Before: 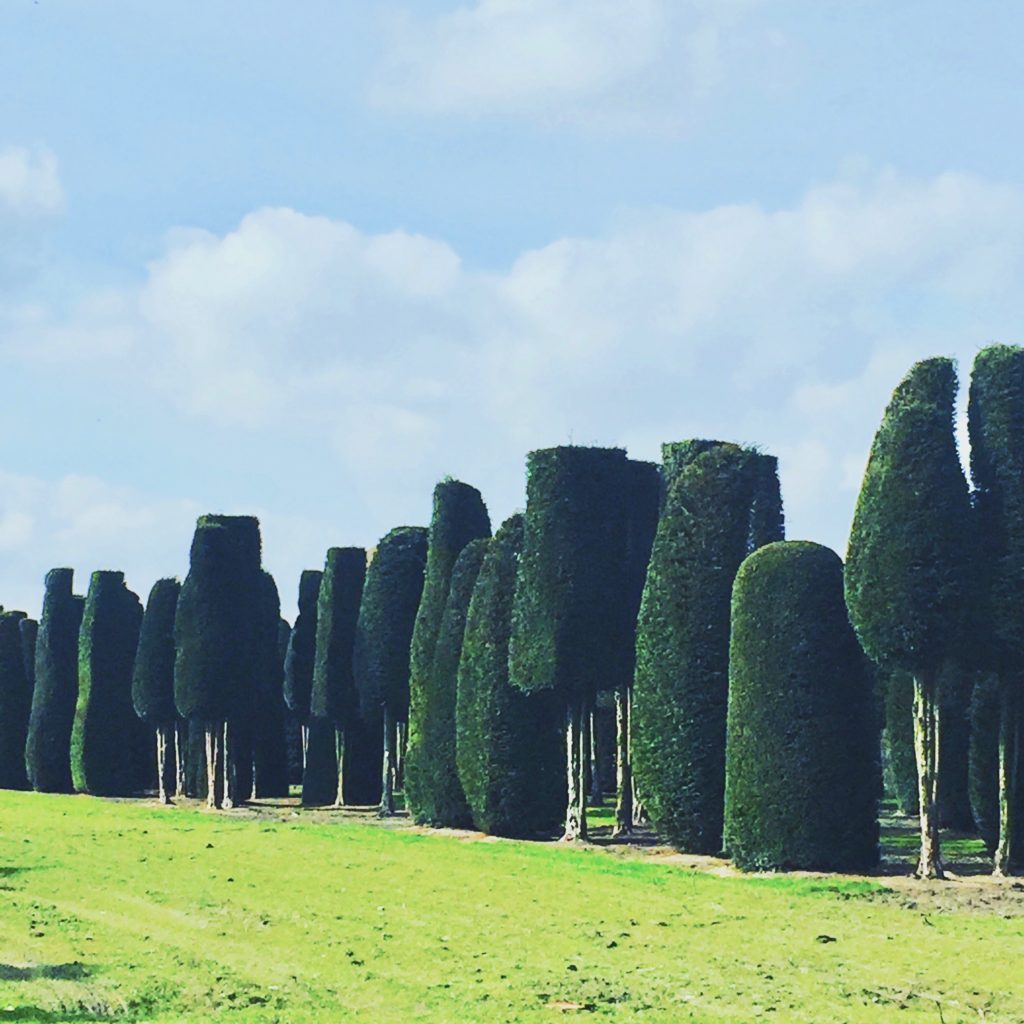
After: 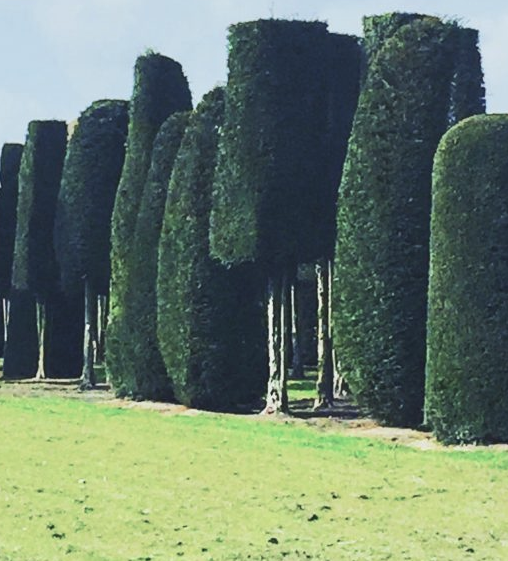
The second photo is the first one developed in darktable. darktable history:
crop: left 29.264%, top 41.712%, right 21.047%, bottom 3.498%
color balance rgb: perceptual saturation grading › global saturation -31.991%, global vibrance 18.202%
